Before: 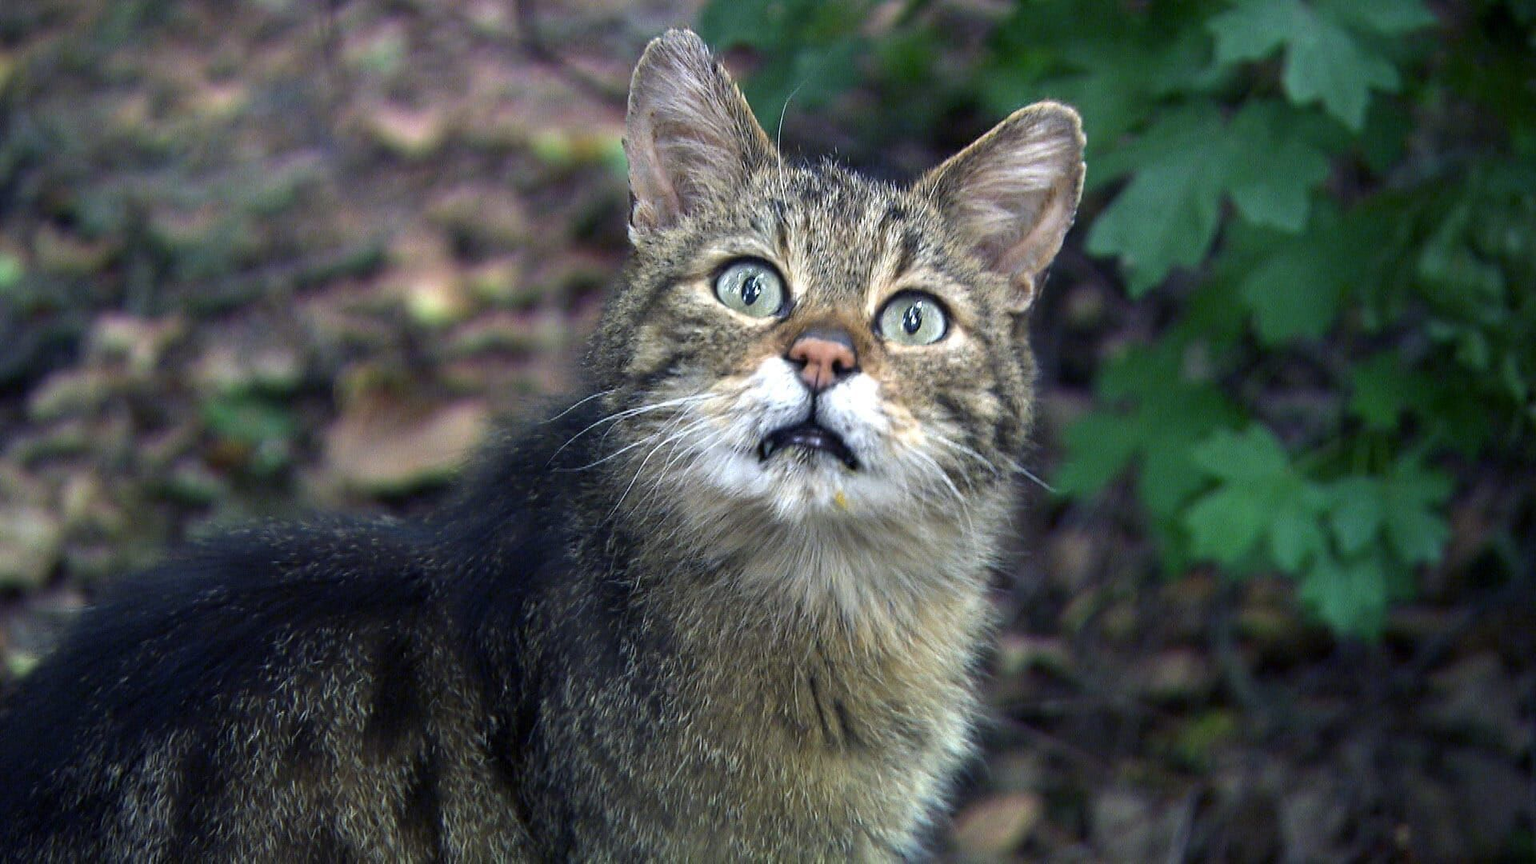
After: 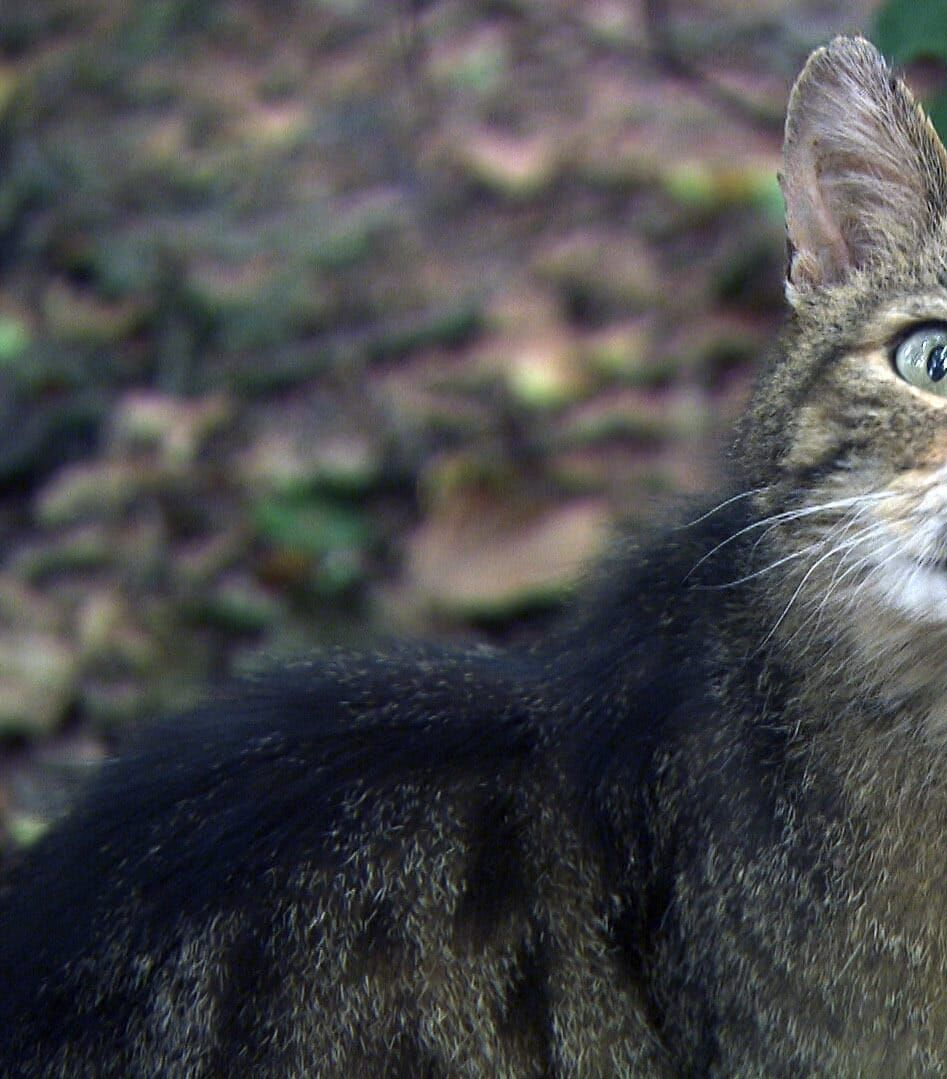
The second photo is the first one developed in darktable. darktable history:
crop and rotate: left 0.051%, top 0%, right 50.623%
